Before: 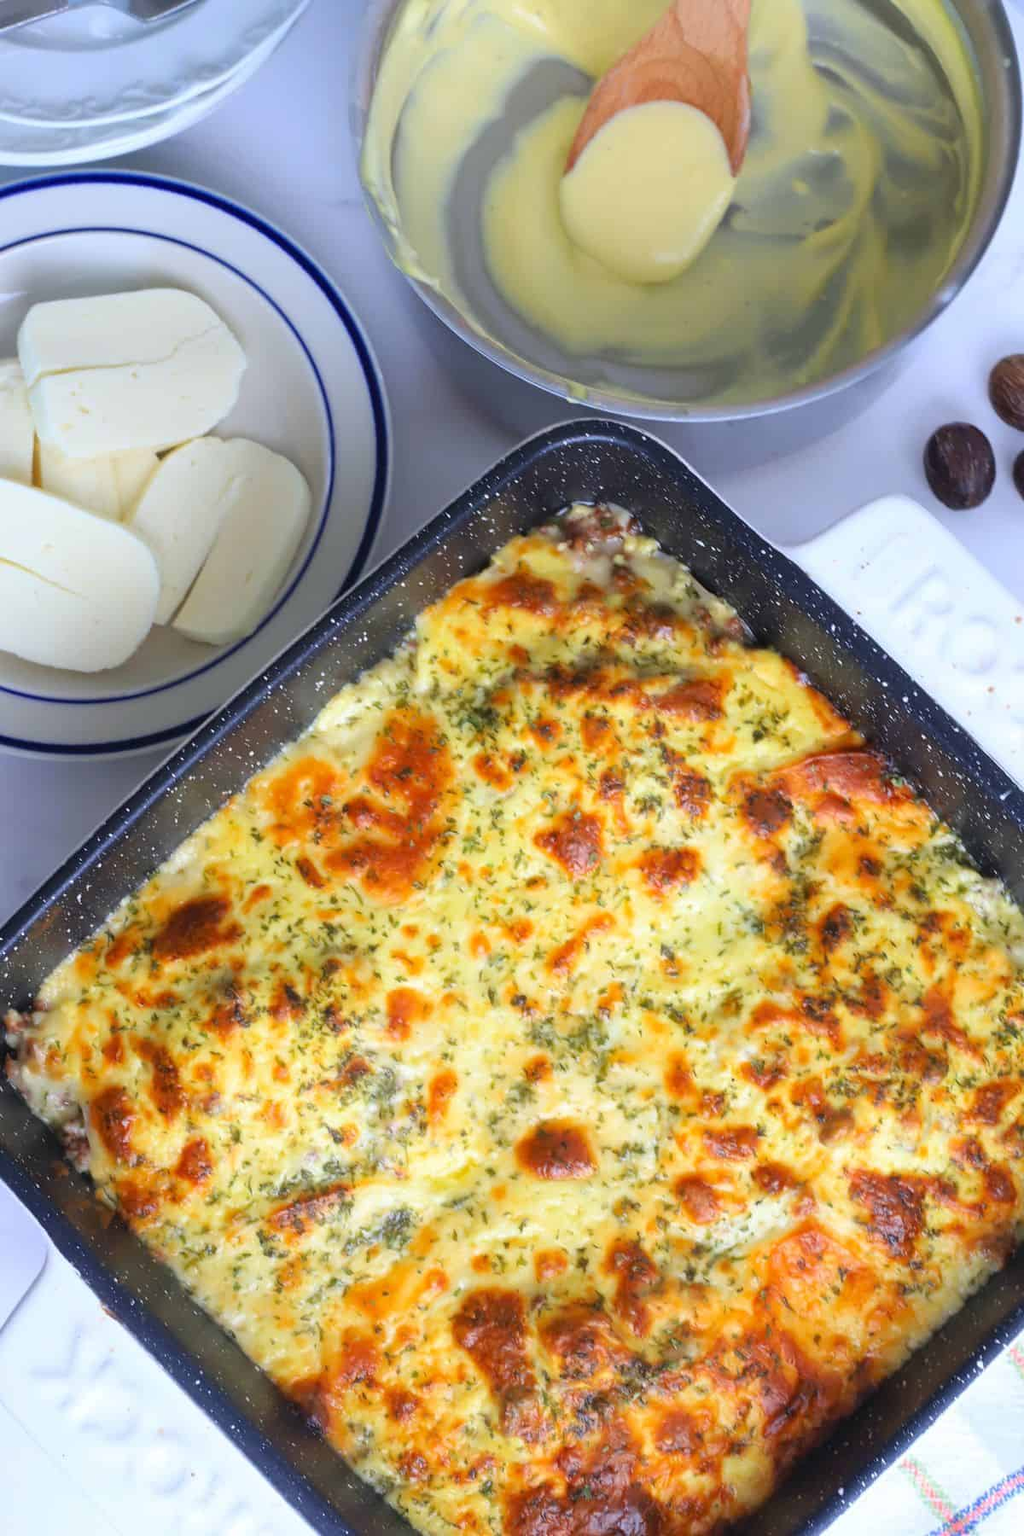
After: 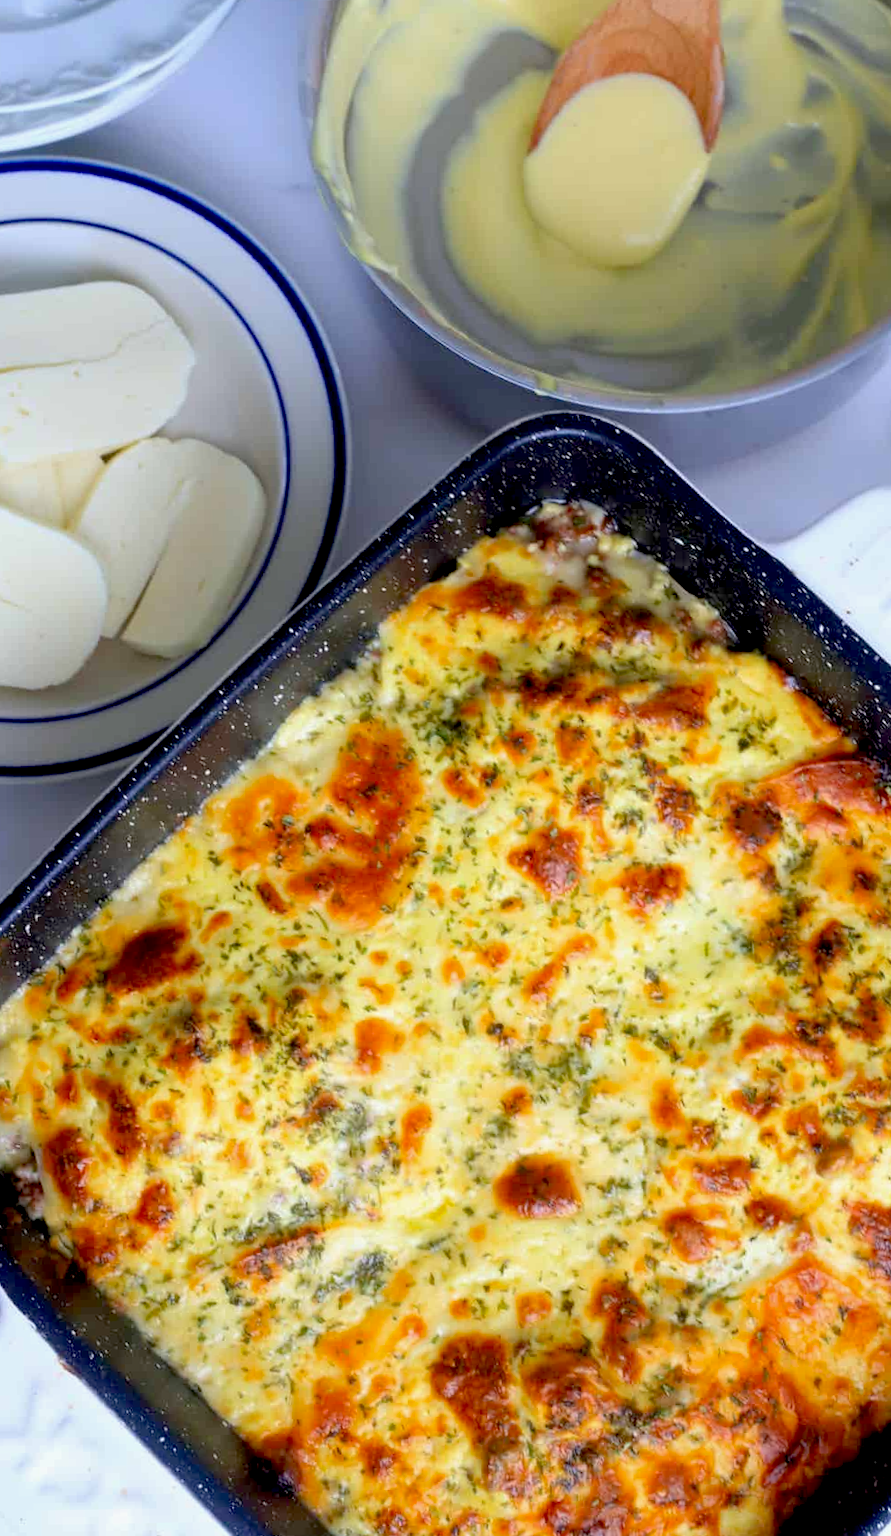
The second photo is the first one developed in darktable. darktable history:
crop and rotate: angle 1°, left 4.281%, top 0.642%, right 11.383%, bottom 2.486%
exposure: black level correction 0.029, exposure -0.073 EV, compensate highlight preservation false
